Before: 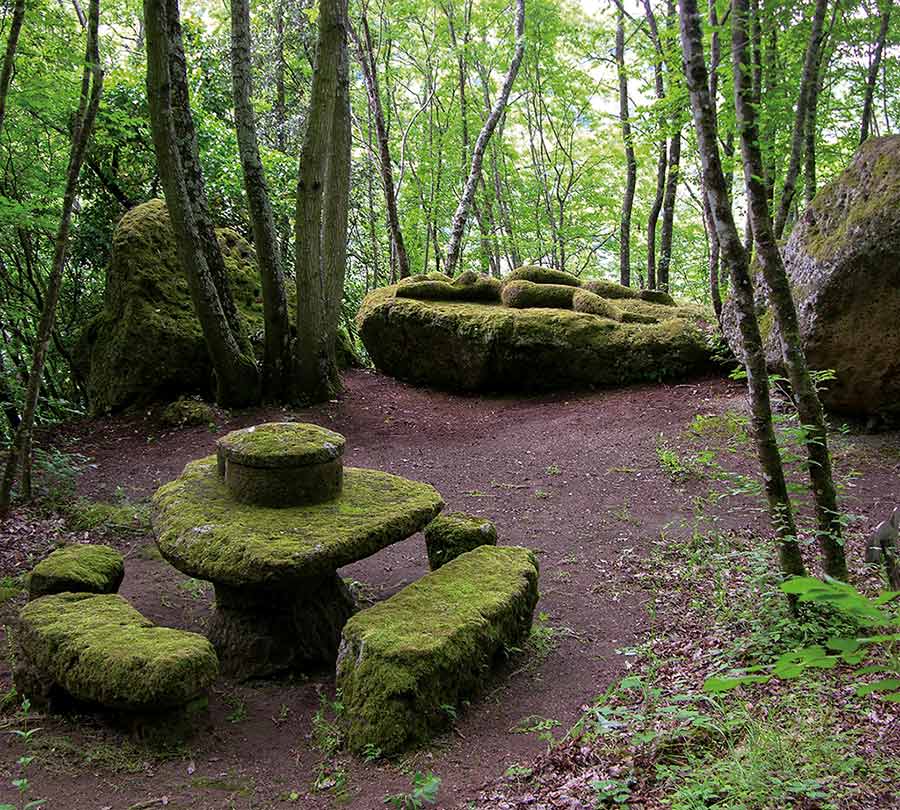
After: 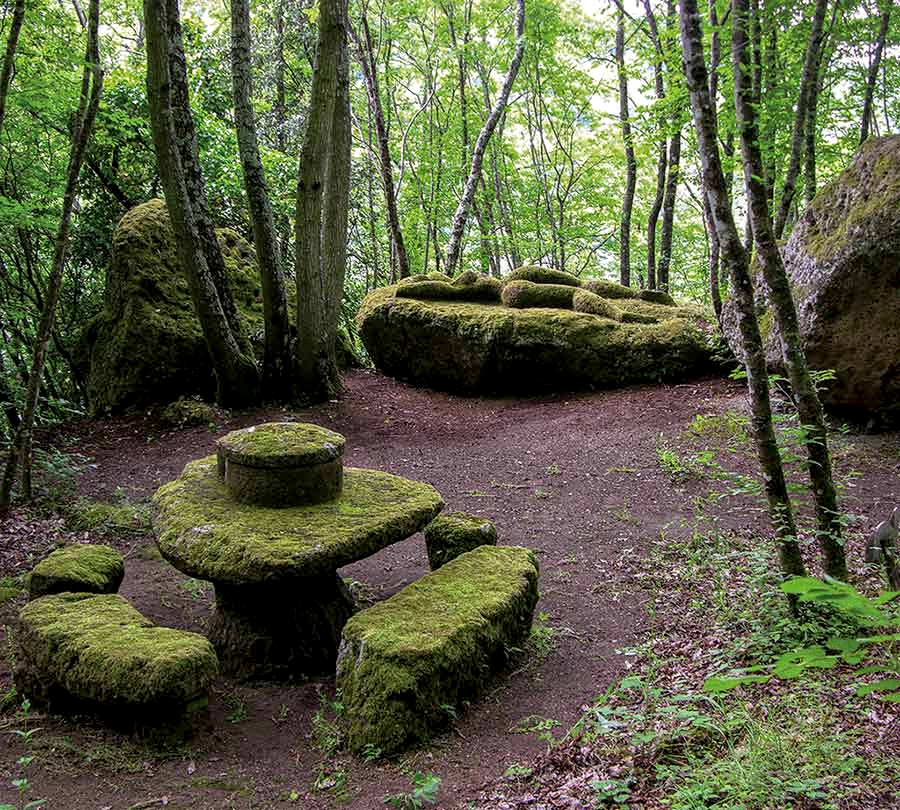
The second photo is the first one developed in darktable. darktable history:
grain: coarseness 0.09 ISO
local contrast: detail 130%
